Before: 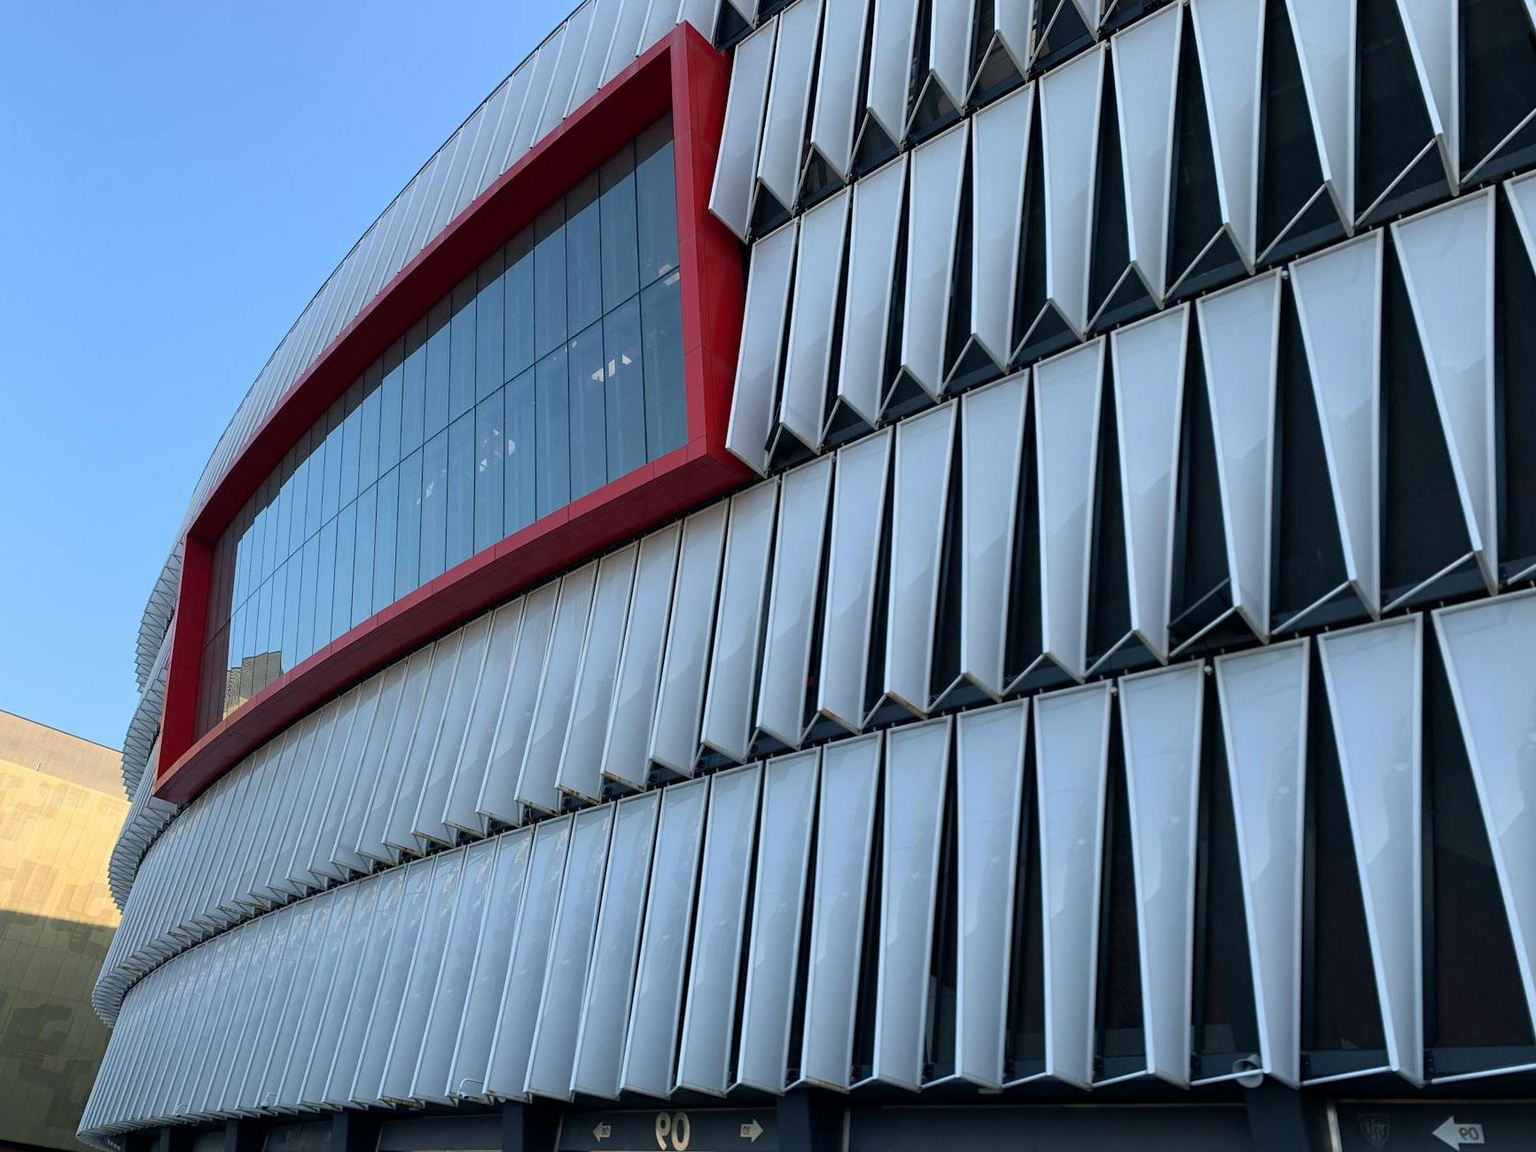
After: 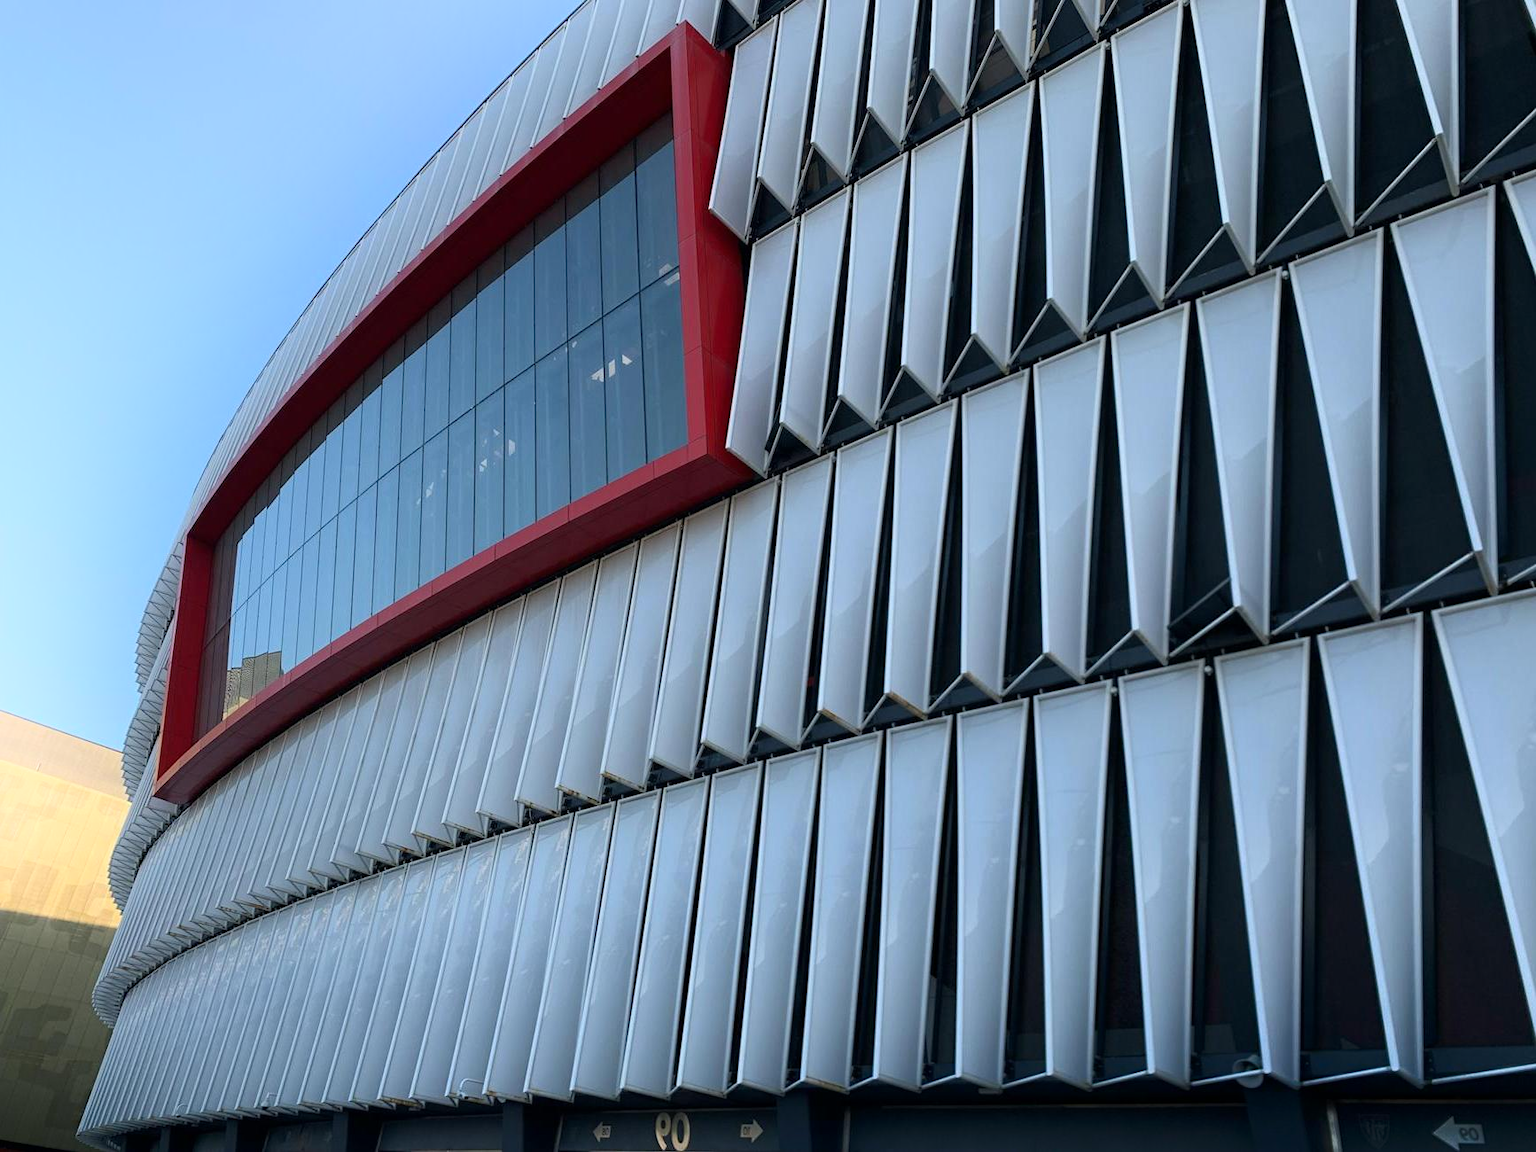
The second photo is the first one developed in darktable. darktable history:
shadows and highlights: shadows -54.41, highlights 86.51, soften with gaussian
